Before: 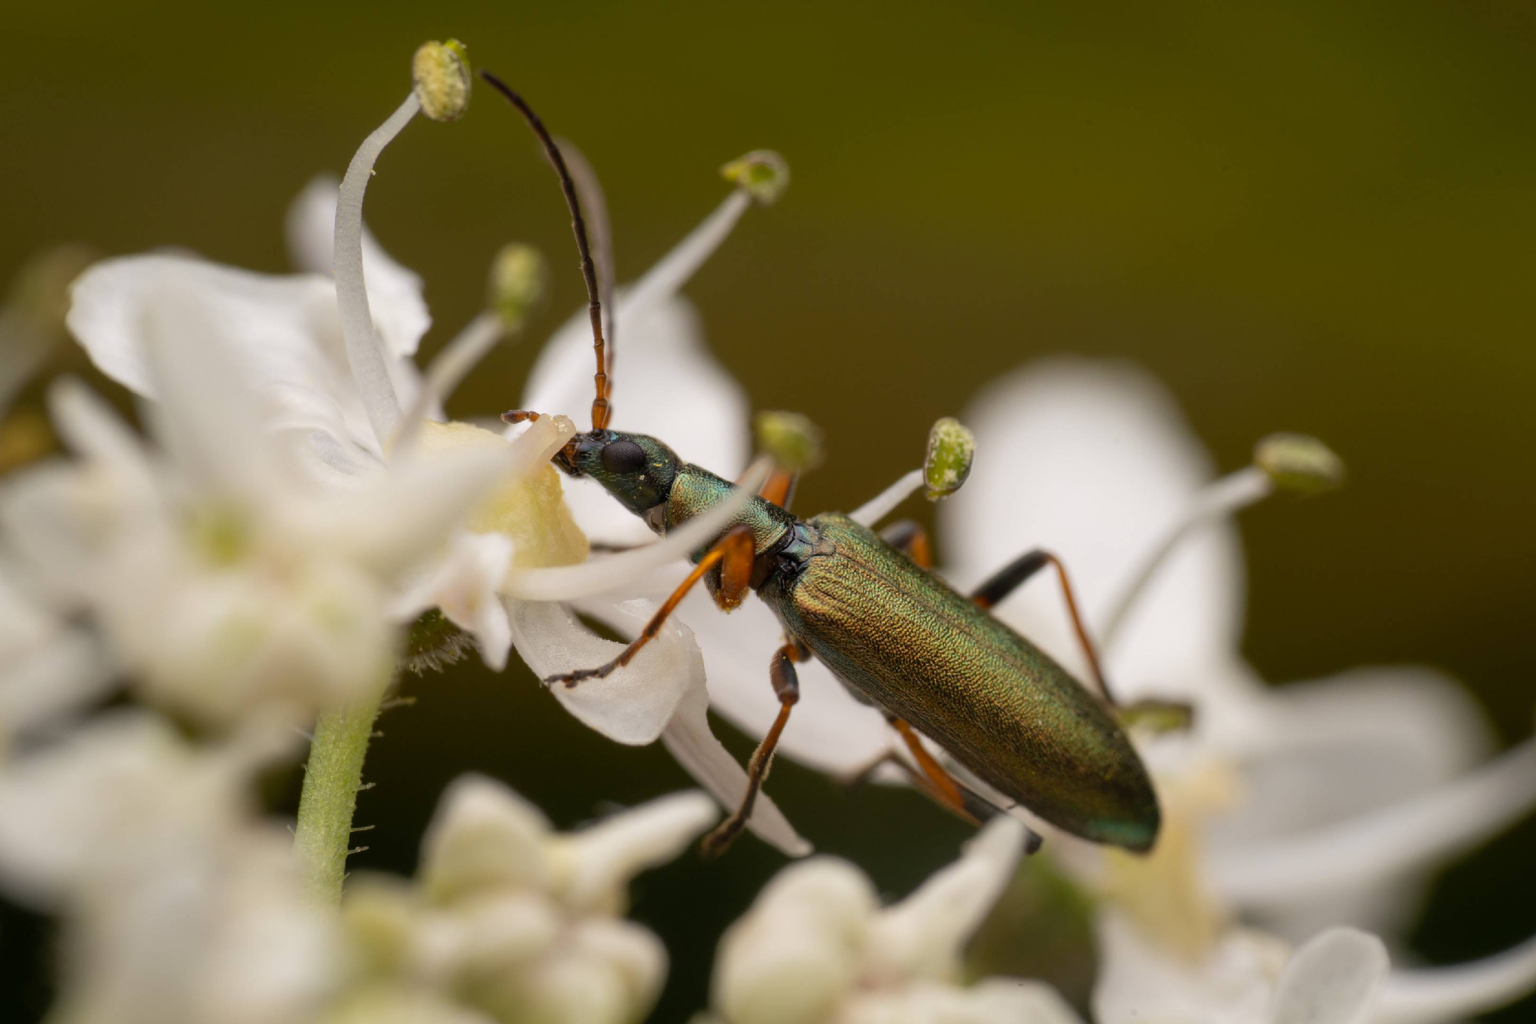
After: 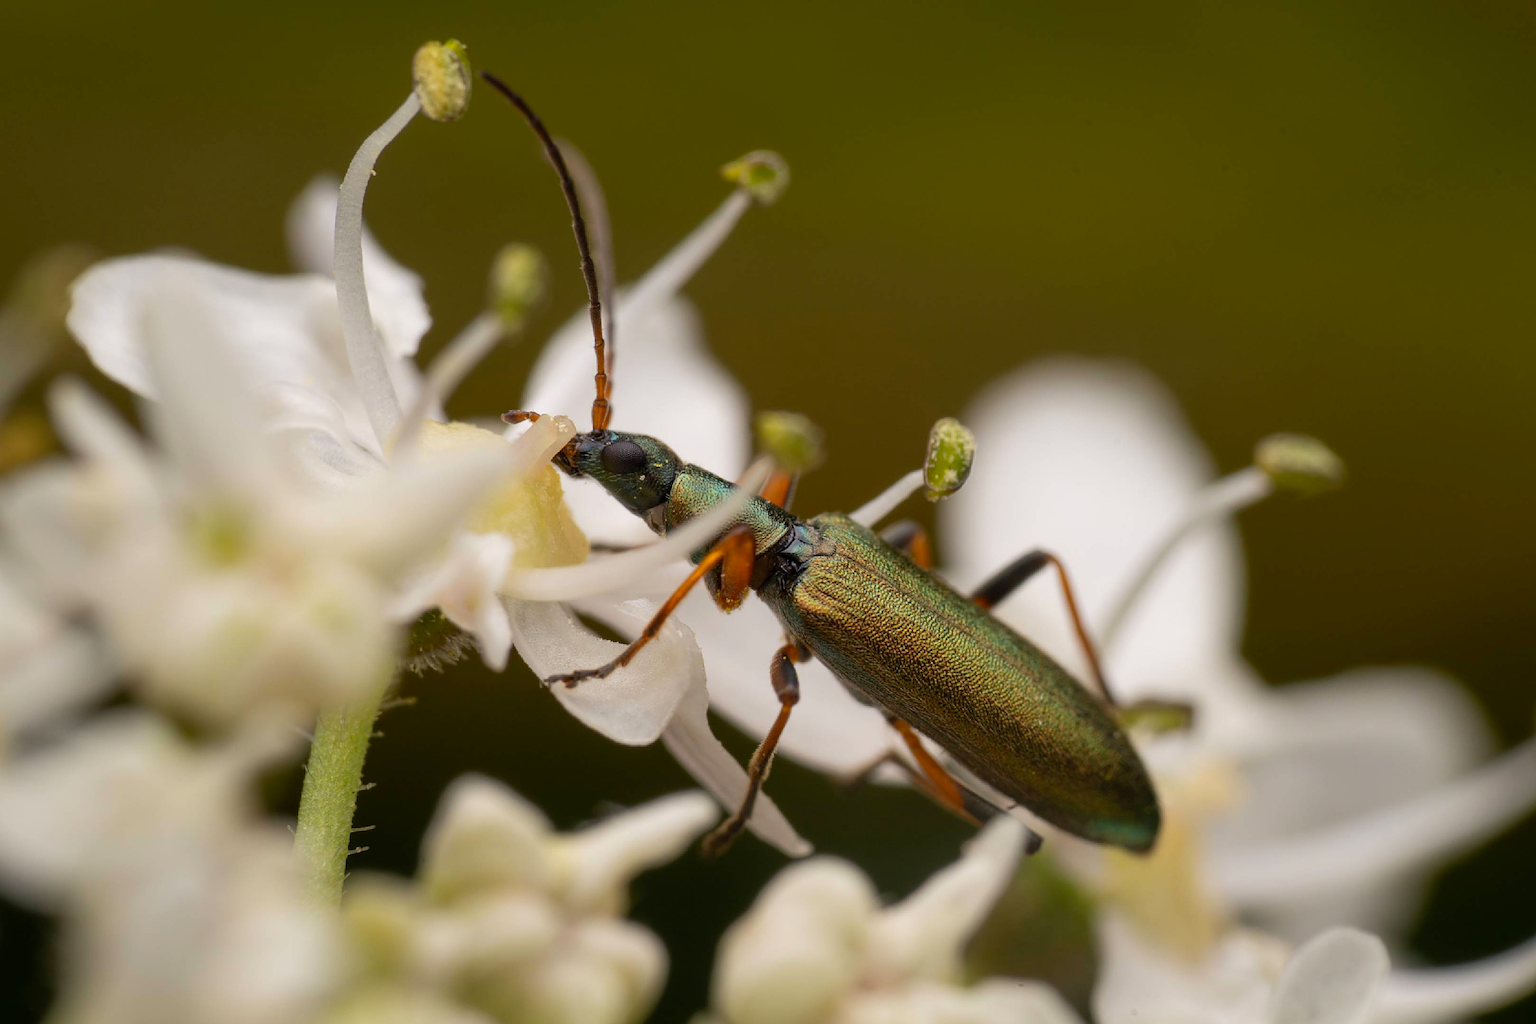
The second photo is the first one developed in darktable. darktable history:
sharpen: on, module defaults
contrast brightness saturation: saturation 0.103
